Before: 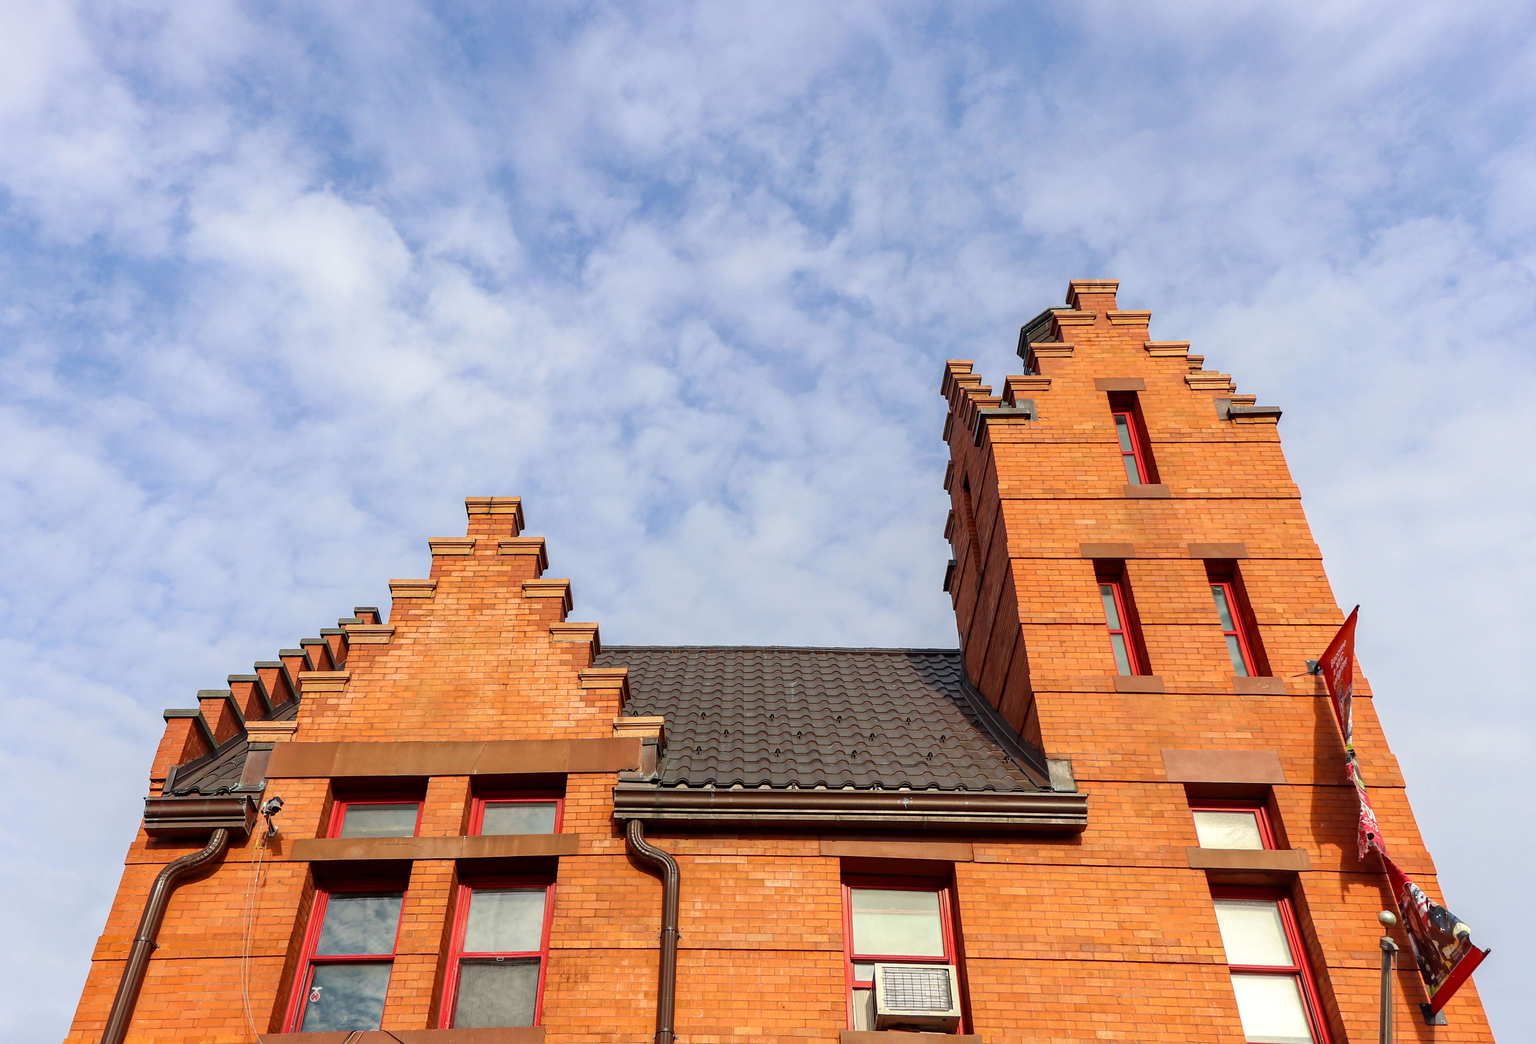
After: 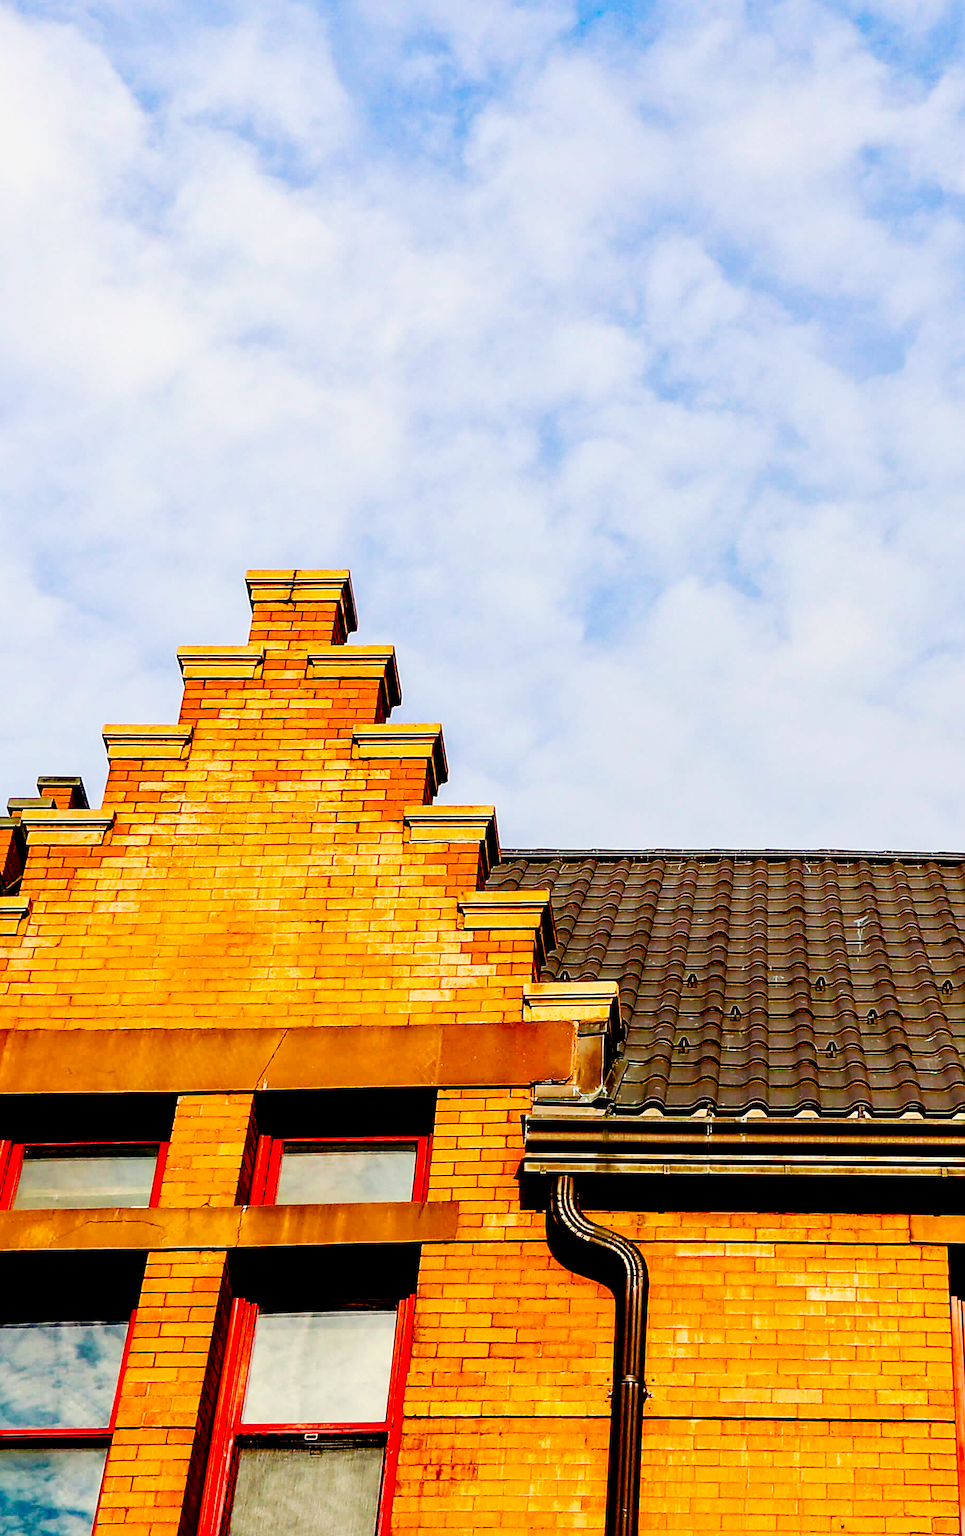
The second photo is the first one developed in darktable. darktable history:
local contrast: mode bilateral grid, contrast 20, coarseness 50, detail 120%, midtone range 0.2
exposure: black level correction 0.056, exposure -0.039 EV, compensate highlight preservation false
crop and rotate: left 21.77%, top 18.528%, right 44.676%, bottom 2.997%
tone curve: curves: ch0 [(0, 0) (0.251, 0.254) (0.689, 0.733) (1, 1)]
color balance rgb: shadows lift › chroma 1%, shadows lift › hue 240.84°, highlights gain › chroma 2%, highlights gain › hue 73.2°, global offset › luminance -0.5%, perceptual saturation grading › global saturation 20%, perceptual saturation grading › highlights -25%, perceptual saturation grading › shadows 50%, global vibrance 25.26%
base curve: curves: ch0 [(0, 0) (0.036, 0.025) (0.121, 0.166) (0.206, 0.329) (0.605, 0.79) (1, 1)], preserve colors none
sharpen: on, module defaults
